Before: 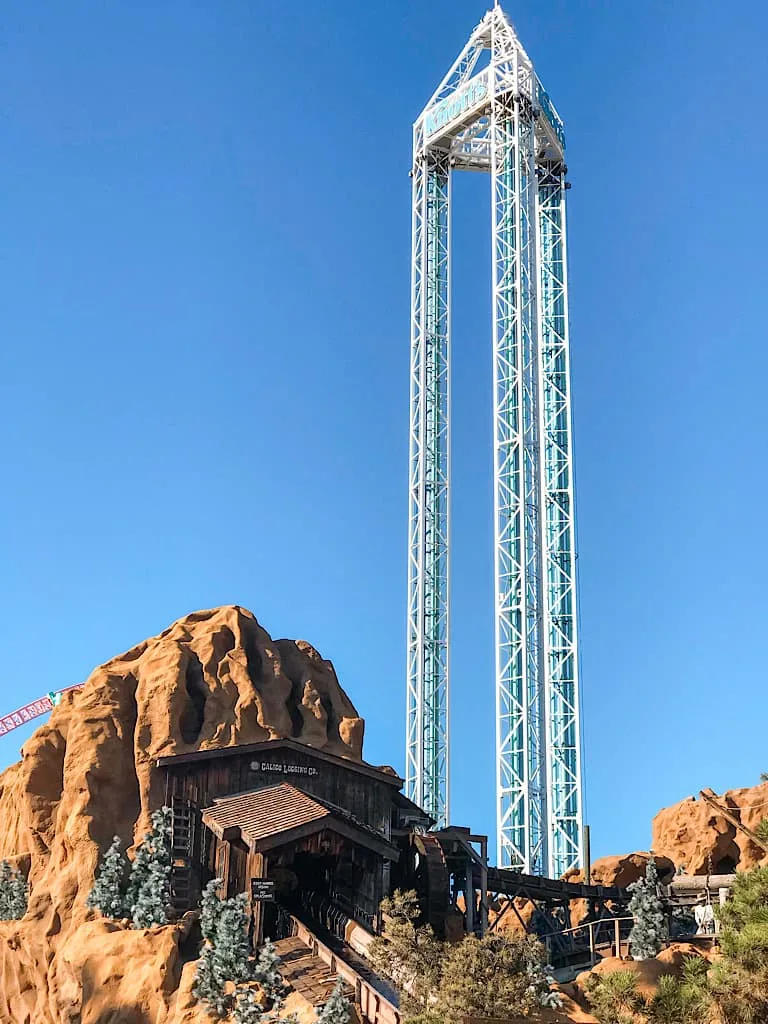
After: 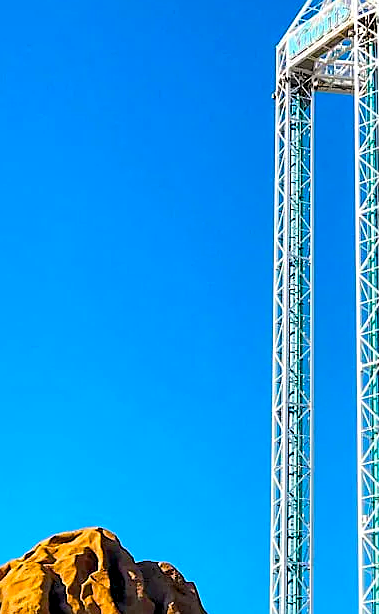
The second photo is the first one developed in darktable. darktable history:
color balance rgb: linear chroma grading › shadows -10.377%, linear chroma grading › global chroma 19.624%, perceptual saturation grading › global saturation 29.943%, global vibrance 25.018%
exposure: black level correction 0.013, compensate highlight preservation false
crop: left 17.948%, top 7.687%, right 32.58%, bottom 32.305%
sharpen: on, module defaults
